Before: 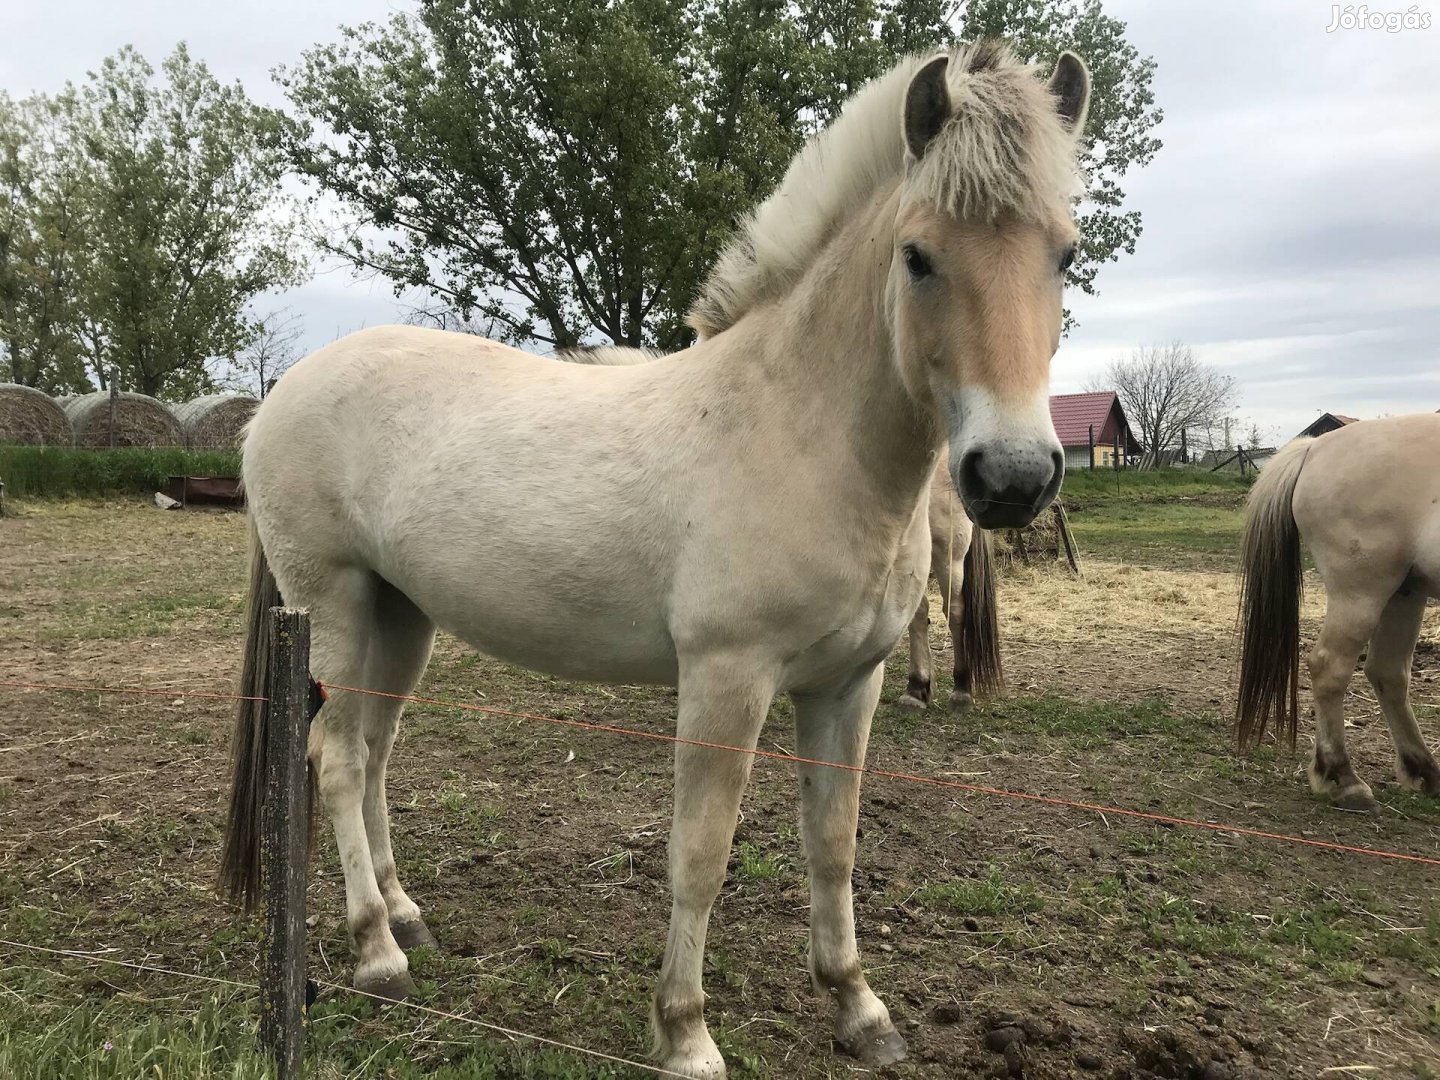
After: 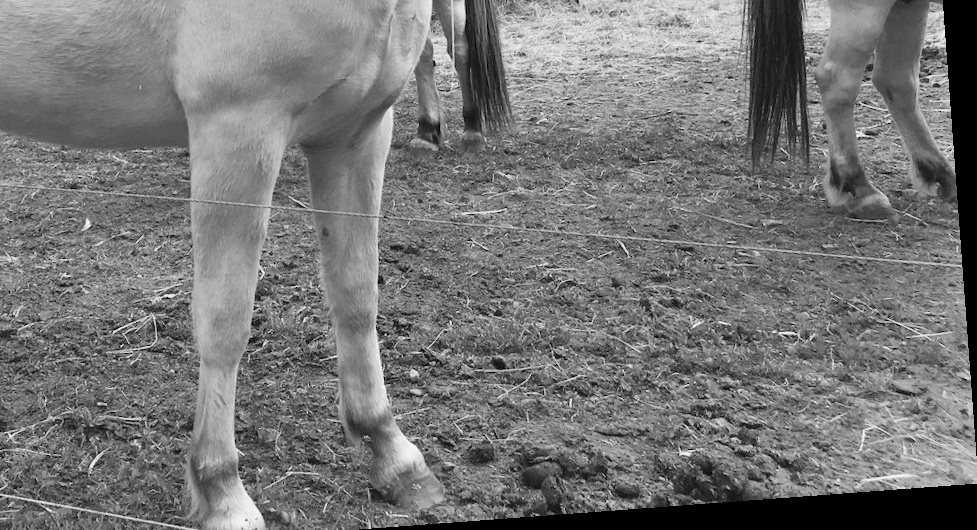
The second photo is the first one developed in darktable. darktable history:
crop and rotate: left 35.509%, top 50.238%, bottom 4.934%
shadows and highlights: highlights color adjustment 0%, low approximation 0.01, soften with gaussian
monochrome: a 32, b 64, size 2.3
rotate and perspective: rotation -4.25°, automatic cropping off
contrast brightness saturation: contrast 0.14, brightness 0.21
